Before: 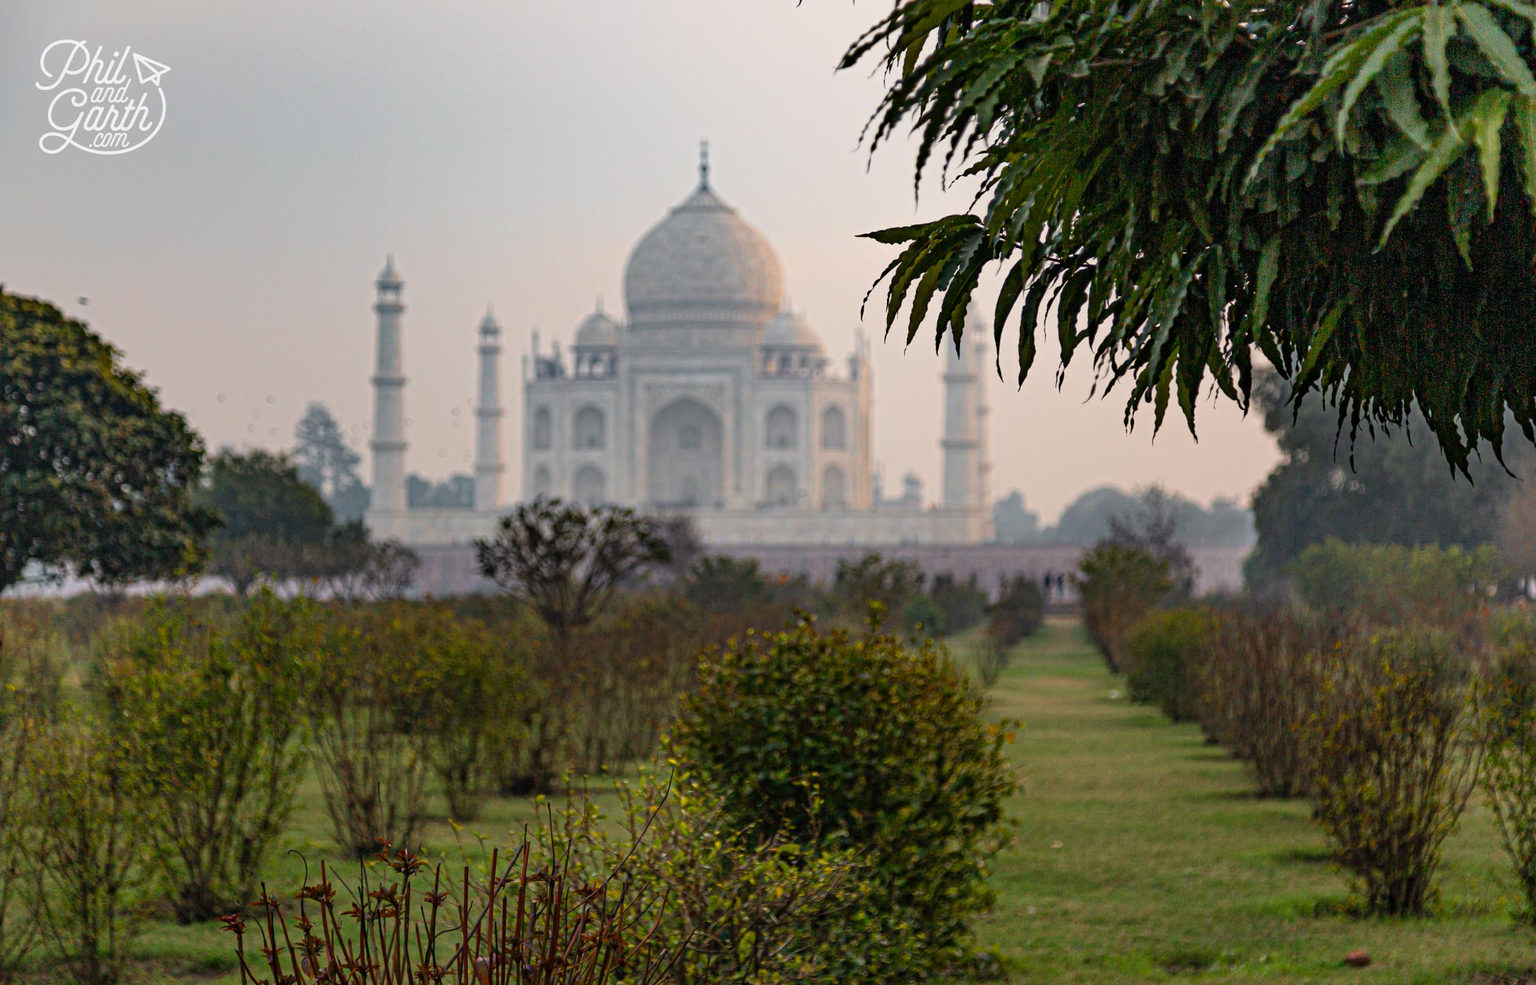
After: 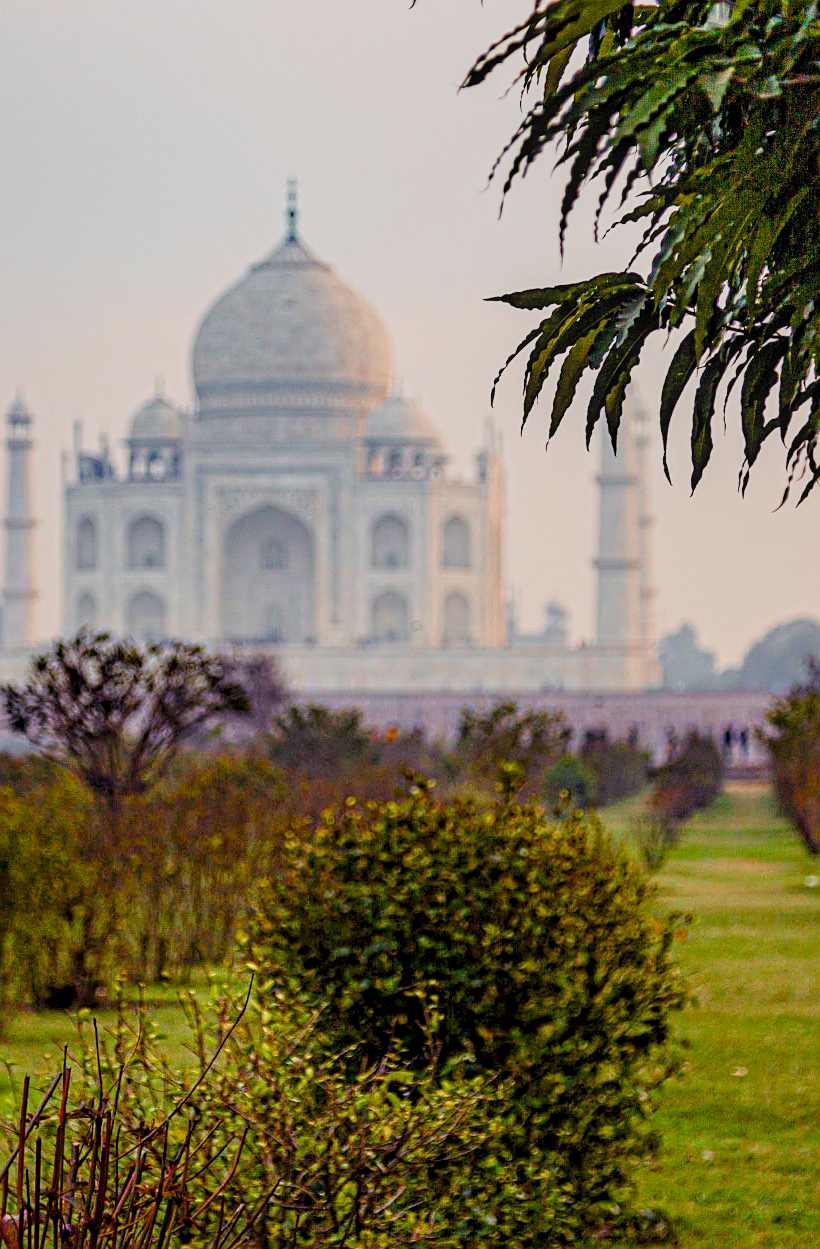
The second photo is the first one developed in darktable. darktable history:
exposure: exposure 0.606 EV, compensate exposure bias true, compensate highlight preservation false
sharpen: on, module defaults
crop: left 30.917%, right 27.006%
filmic rgb: black relative exposure -7.65 EV, white relative exposure 4.56 EV, threshold 5.99 EV, hardness 3.61, color science v5 (2021), iterations of high-quality reconstruction 0, contrast in shadows safe, contrast in highlights safe, enable highlight reconstruction true
local contrast: detail 130%
color balance rgb: shadows lift › luminance 0.494%, shadows lift › chroma 6.886%, shadows lift › hue 302.76°, linear chroma grading › global chroma 13.946%, perceptual saturation grading › global saturation 34.828%, perceptual saturation grading › highlights -29.844%, perceptual saturation grading › shadows 34.826%, global vibrance 20%
